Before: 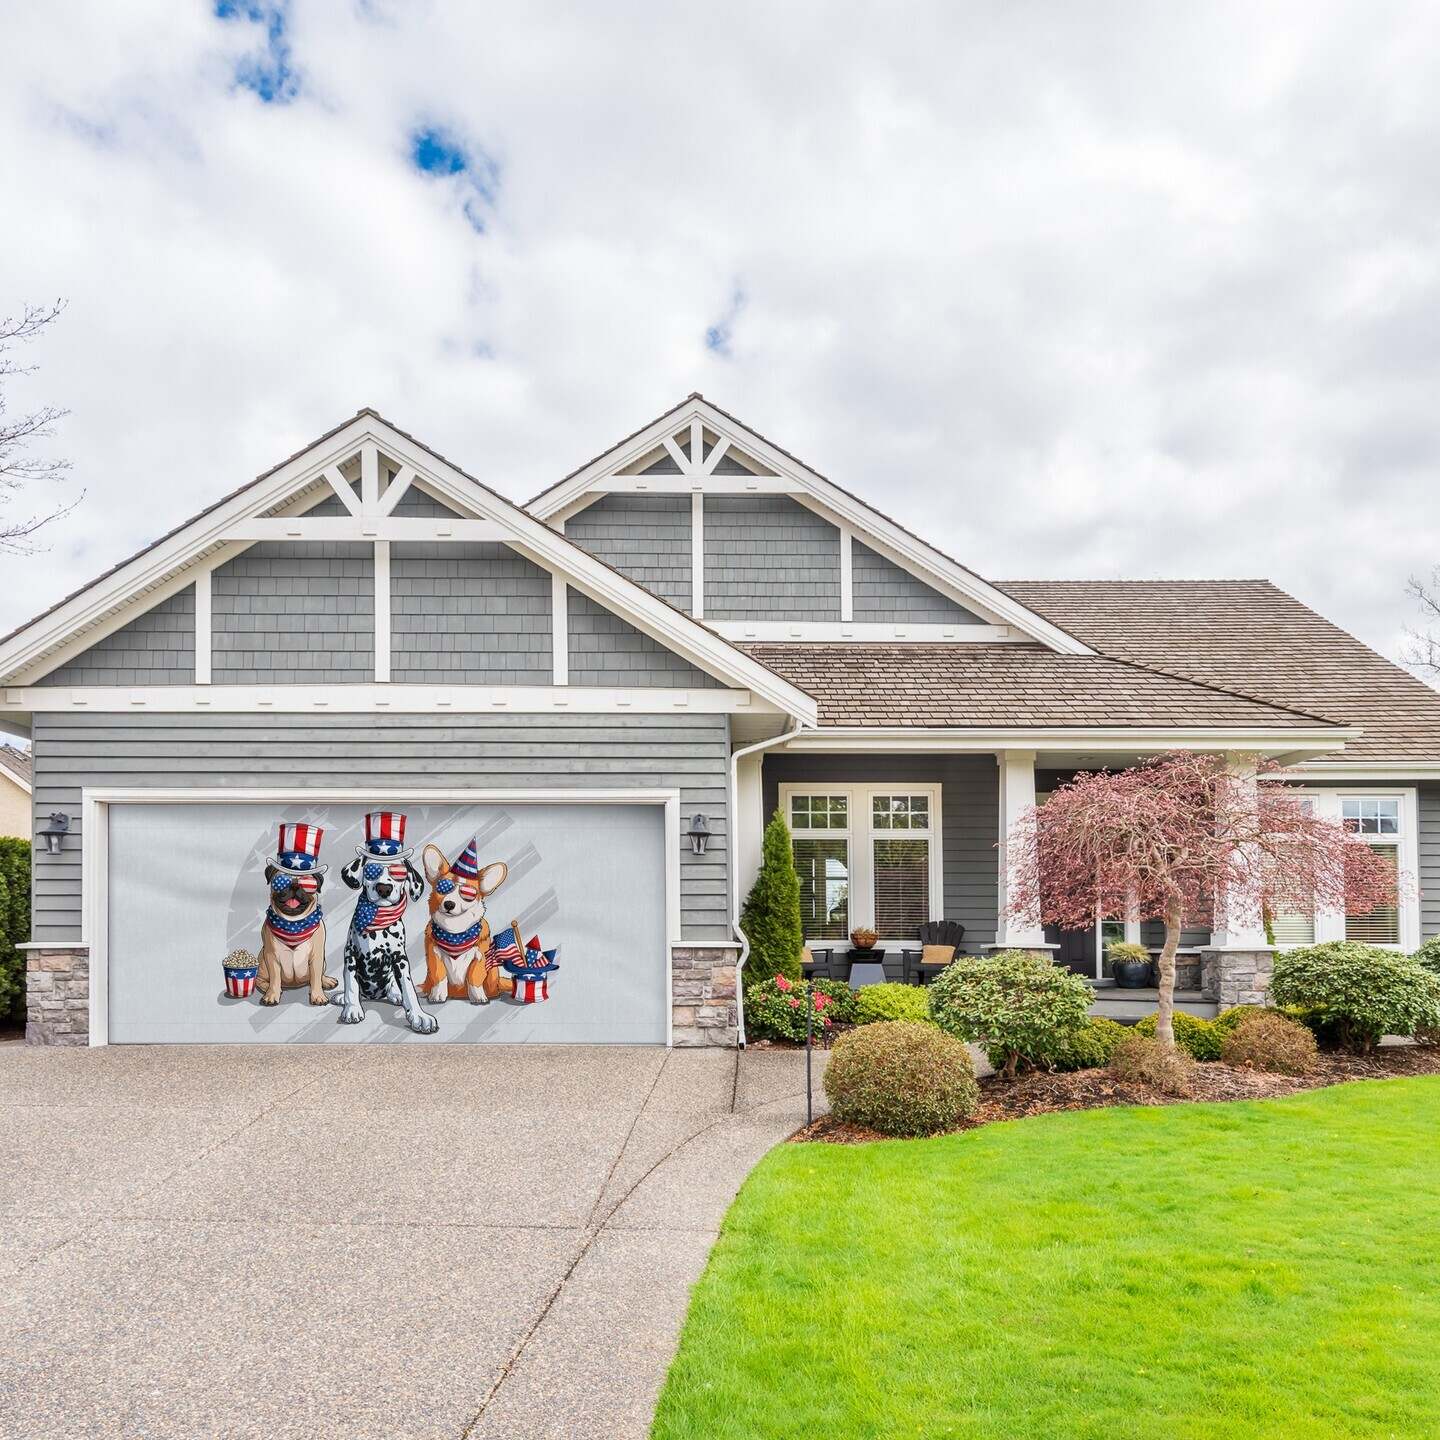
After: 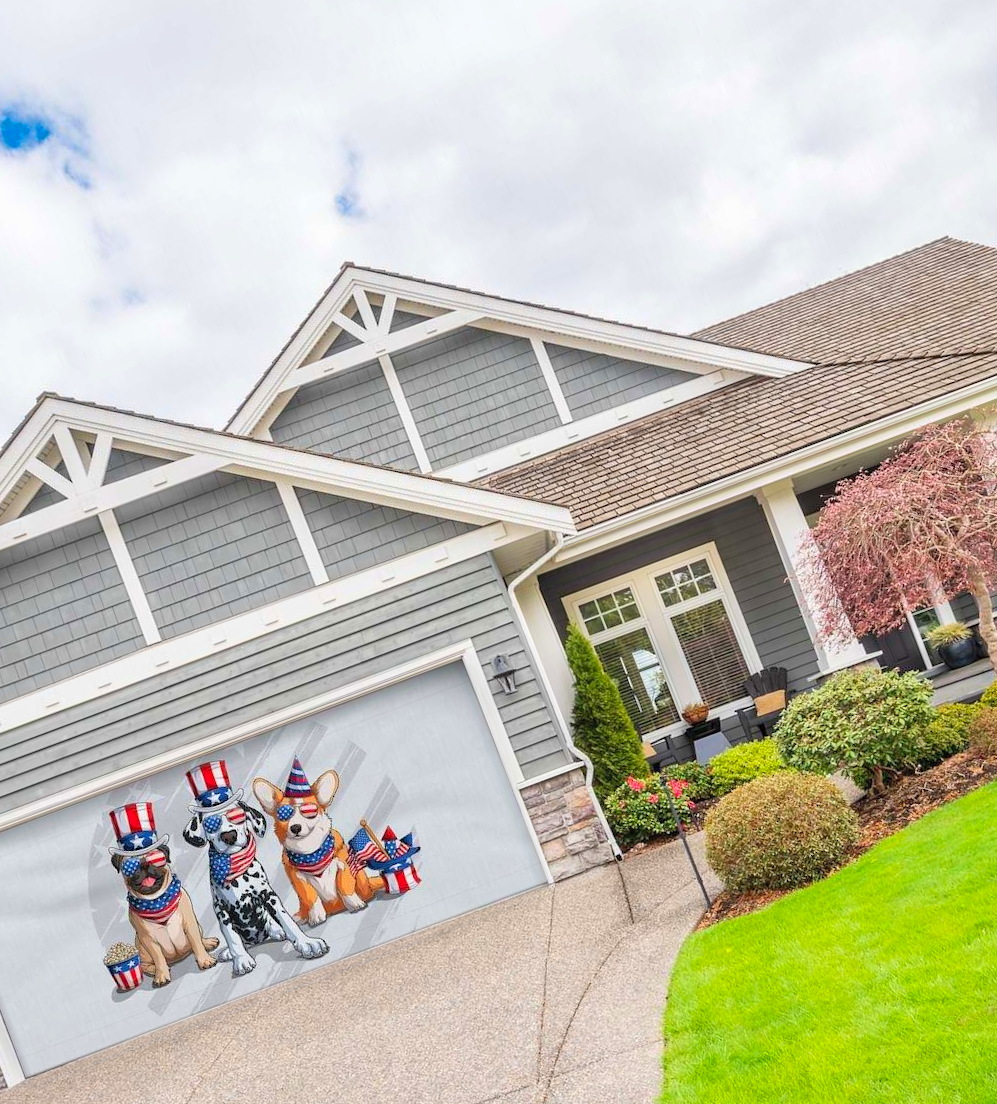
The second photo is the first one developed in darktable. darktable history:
contrast brightness saturation: brightness 0.088, saturation 0.192
crop and rotate: angle 20.61°, left 6.738%, right 4.016%, bottom 1.165%
